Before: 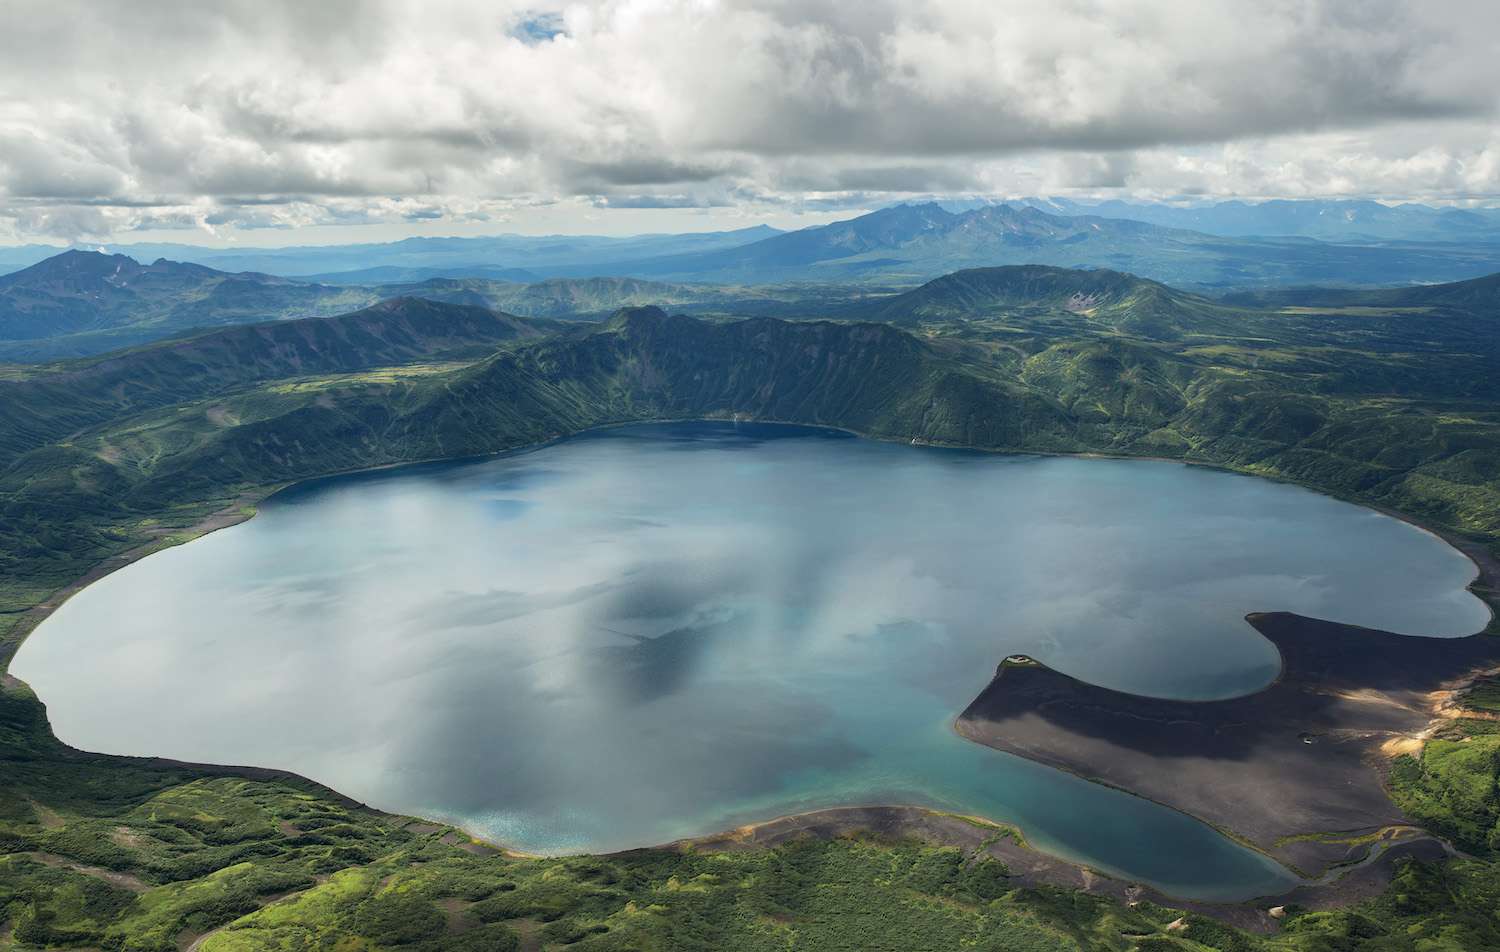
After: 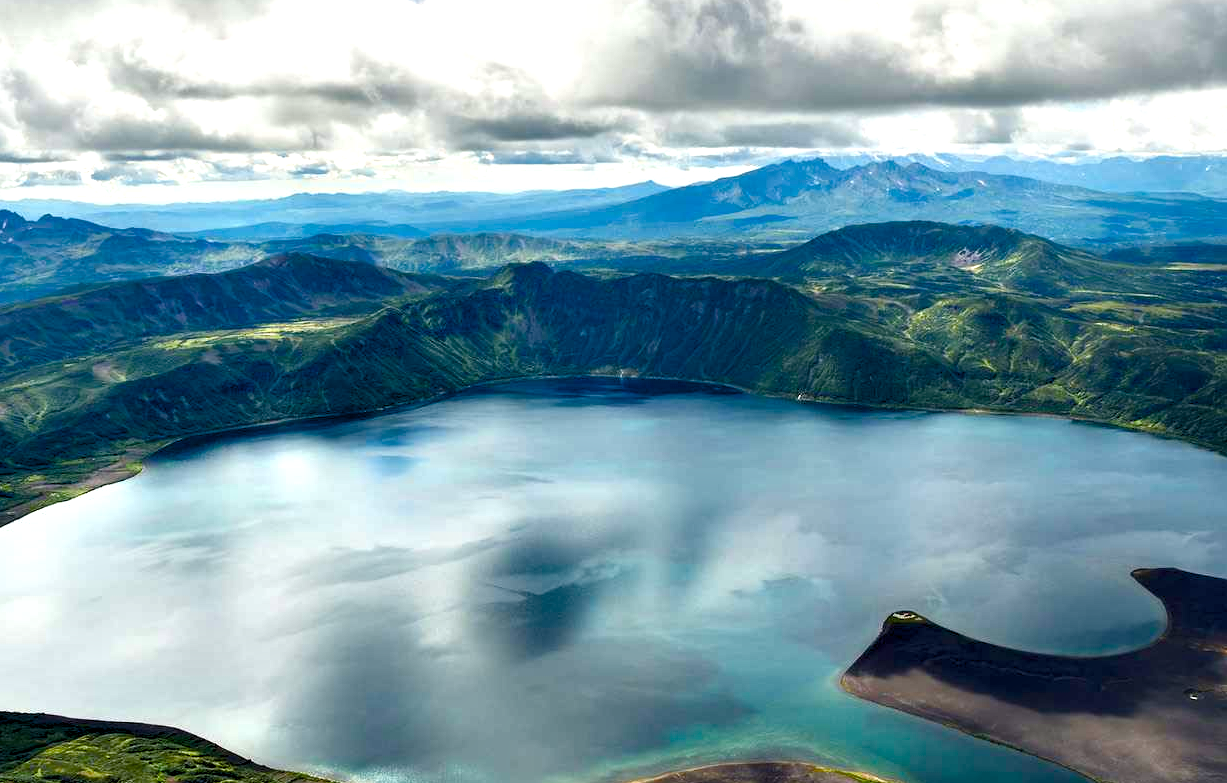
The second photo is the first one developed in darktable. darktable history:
crop and rotate: left 7.658%, top 4.662%, right 10.51%, bottom 13.045%
color balance rgb: perceptual saturation grading › global saturation 44.089%, perceptual saturation grading › highlights -50.274%, perceptual saturation grading › shadows 30.459%, perceptual brilliance grading › highlights 11.62%, global vibrance 20%
contrast equalizer: octaves 7, y [[0.6 ×6], [0.55 ×6], [0 ×6], [0 ×6], [0 ×6]]
